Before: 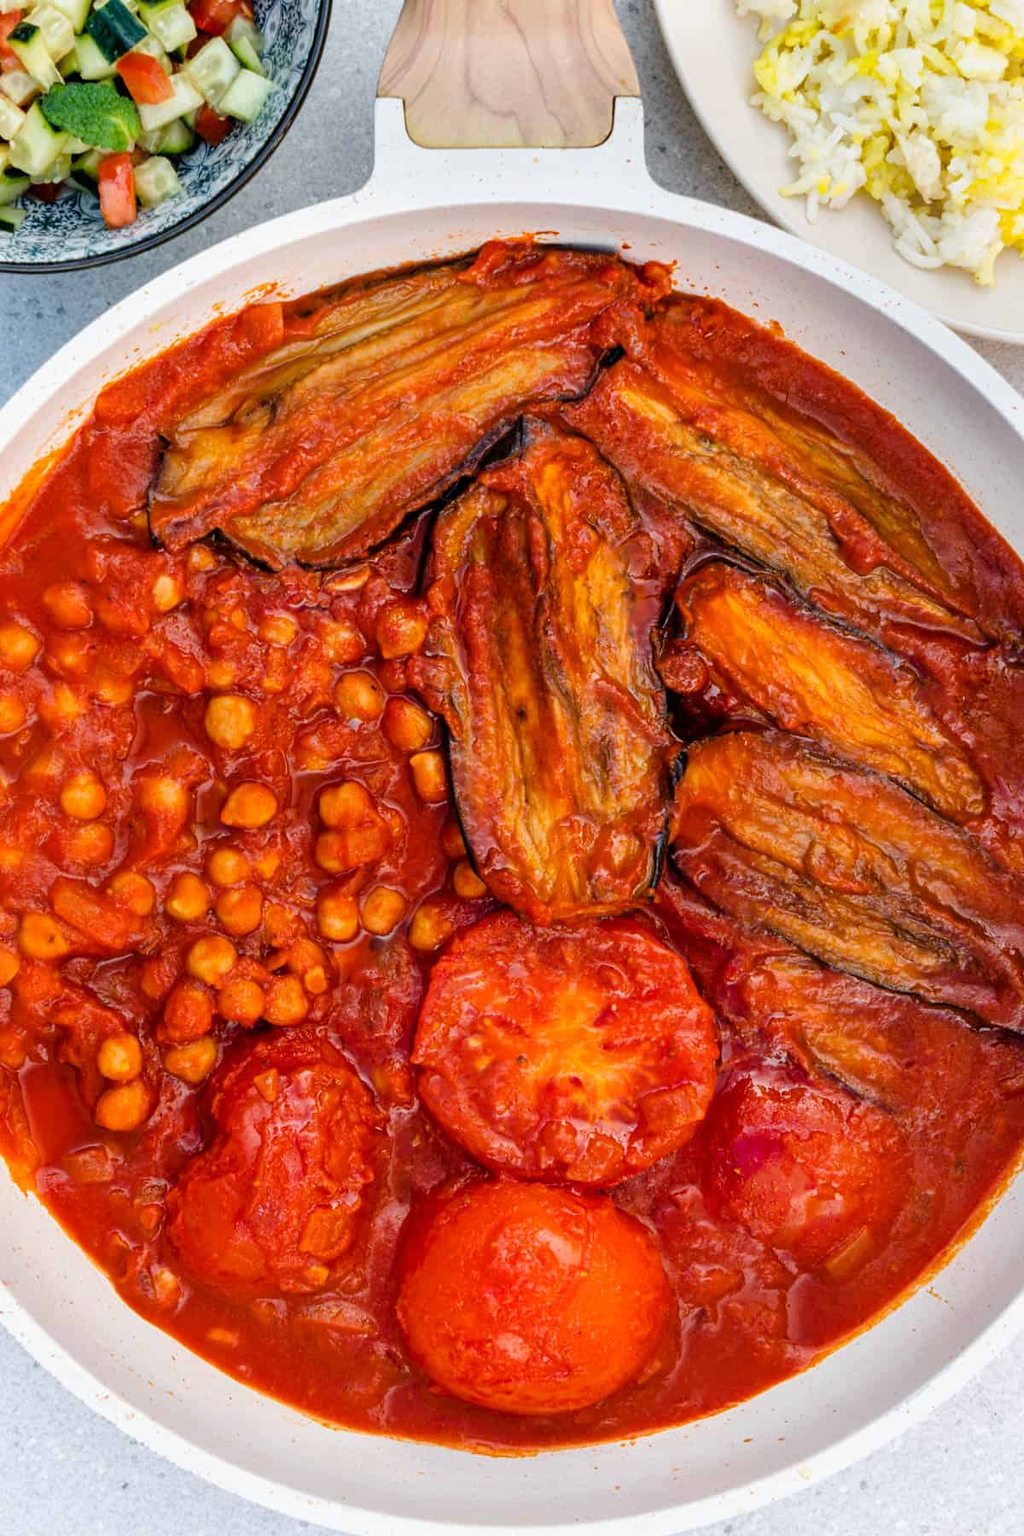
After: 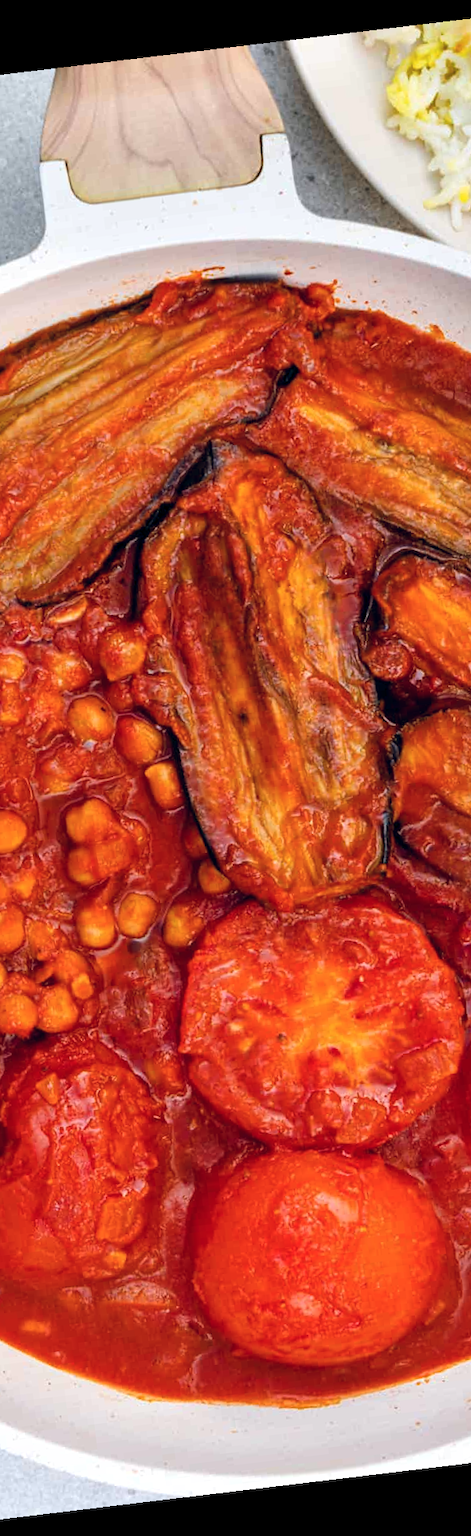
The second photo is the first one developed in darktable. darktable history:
color balance rgb: shadows lift › chroma 3.88%, shadows lift › hue 88.52°, power › hue 214.65°, global offset › chroma 0.1%, global offset › hue 252.4°, contrast 4.45%
rotate and perspective: rotation -6.83°, automatic cropping off
crop: left 28.583%, right 29.231%
